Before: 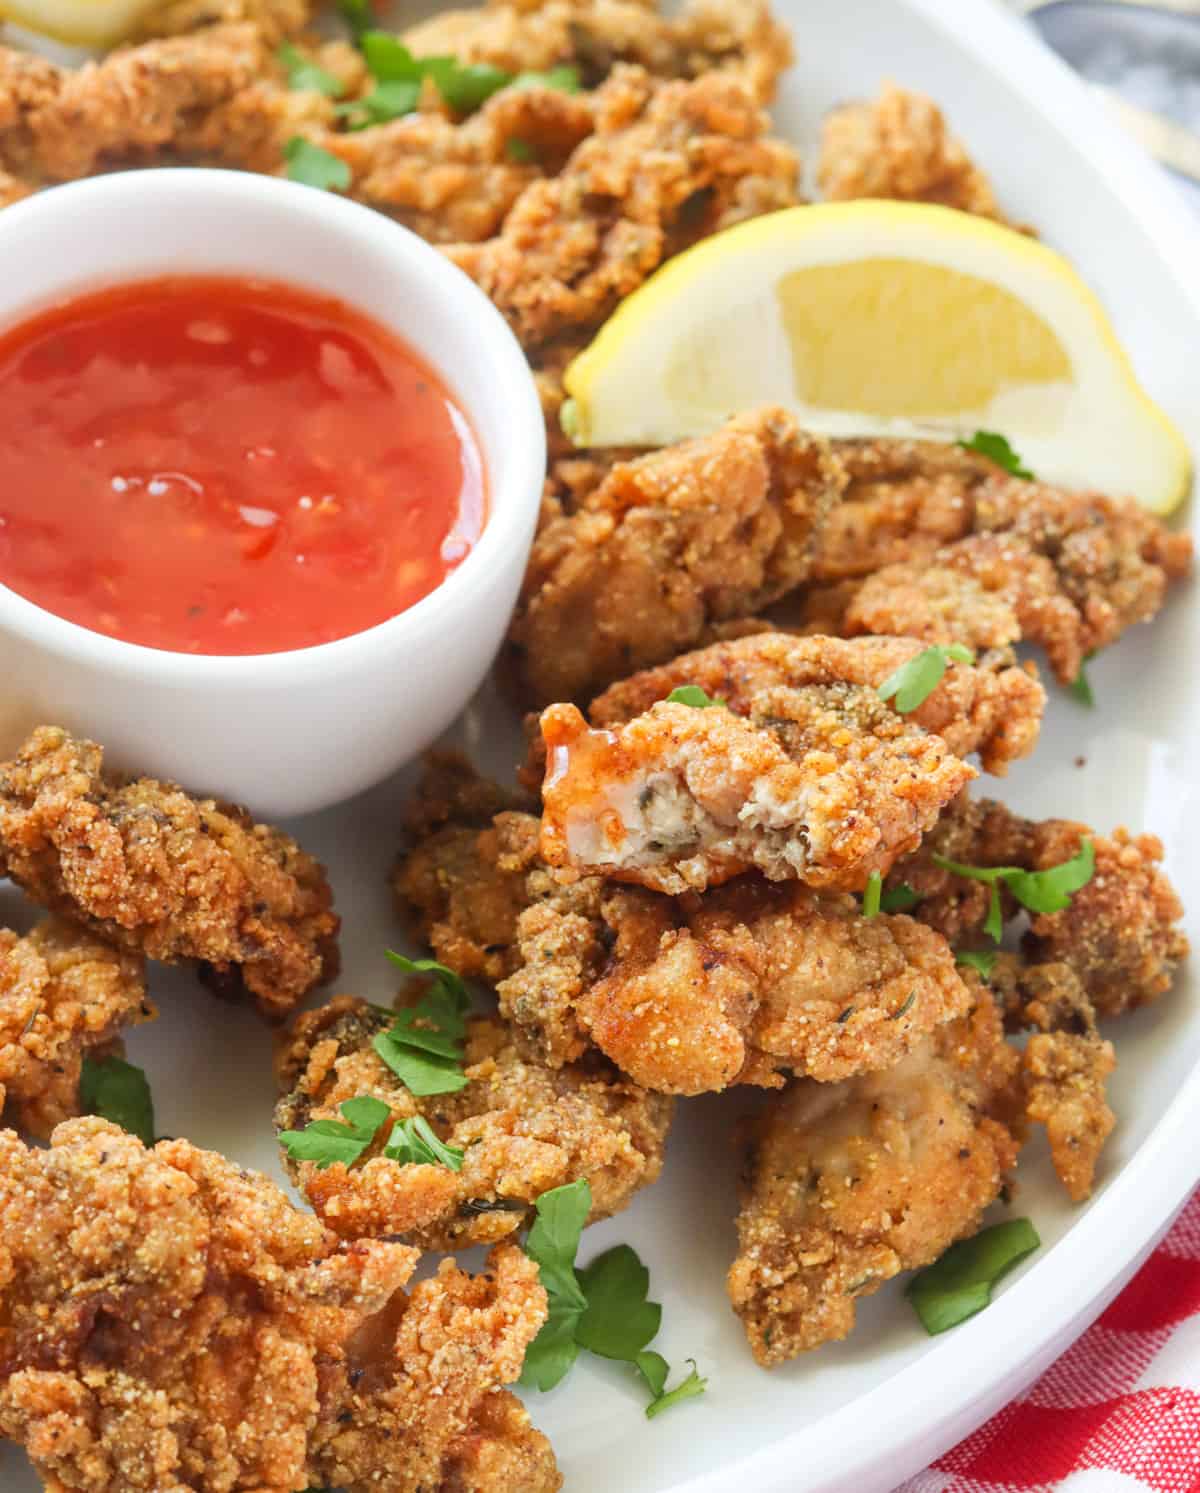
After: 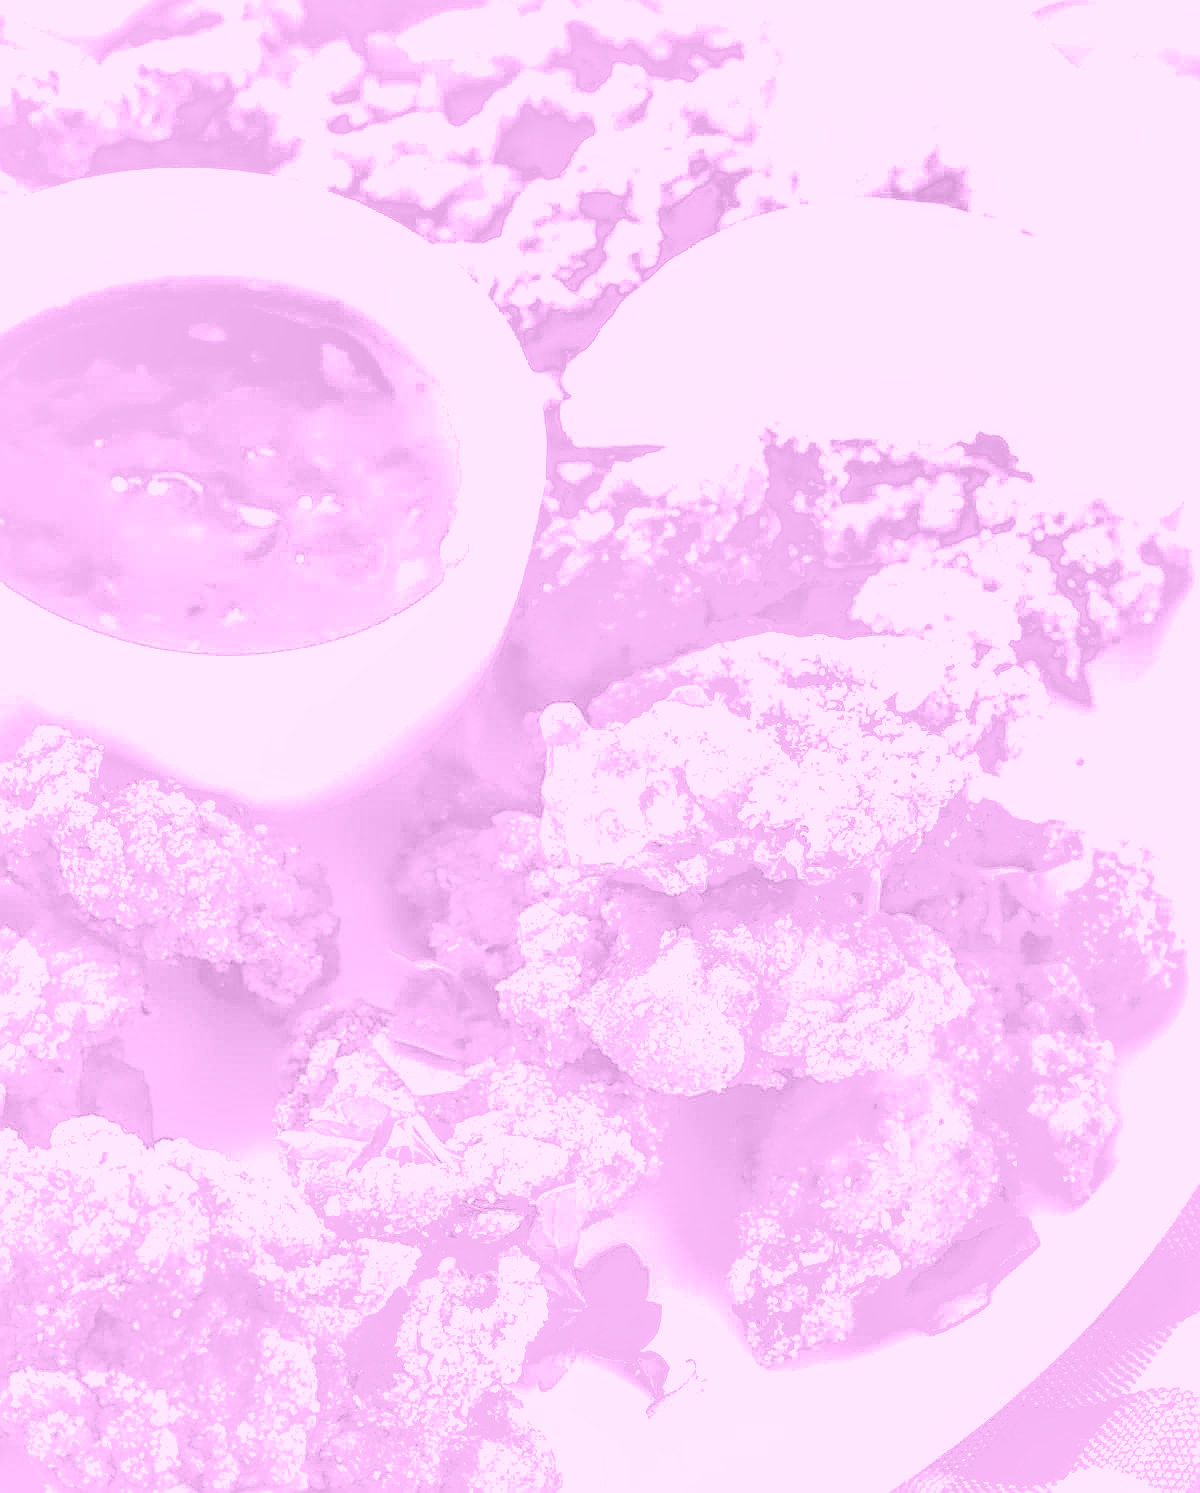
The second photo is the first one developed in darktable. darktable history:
sharpen: radius 1.685, amount 1.294
local contrast: on, module defaults
shadows and highlights: shadows 38.43, highlights -74.54
exposure: black level correction 0, exposure 1.379 EV, compensate exposure bias true, compensate highlight preservation false
colorize: hue 331.2°, saturation 75%, source mix 30.28%, lightness 70.52%, version 1
white balance: red 1.05, blue 1.072
contrast equalizer: octaves 7, y [[0.6 ×6], [0.55 ×6], [0 ×6], [0 ×6], [0 ×6]], mix -0.3
color zones: curves: ch0 [(0.068, 0.464) (0.25, 0.5) (0.48, 0.508) (0.75, 0.536) (0.886, 0.476) (0.967, 0.456)]; ch1 [(0.066, 0.456) (0.25, 0.5) (0.616, 0.508) (0.746, 0.56) (0.934, 0.444)]
